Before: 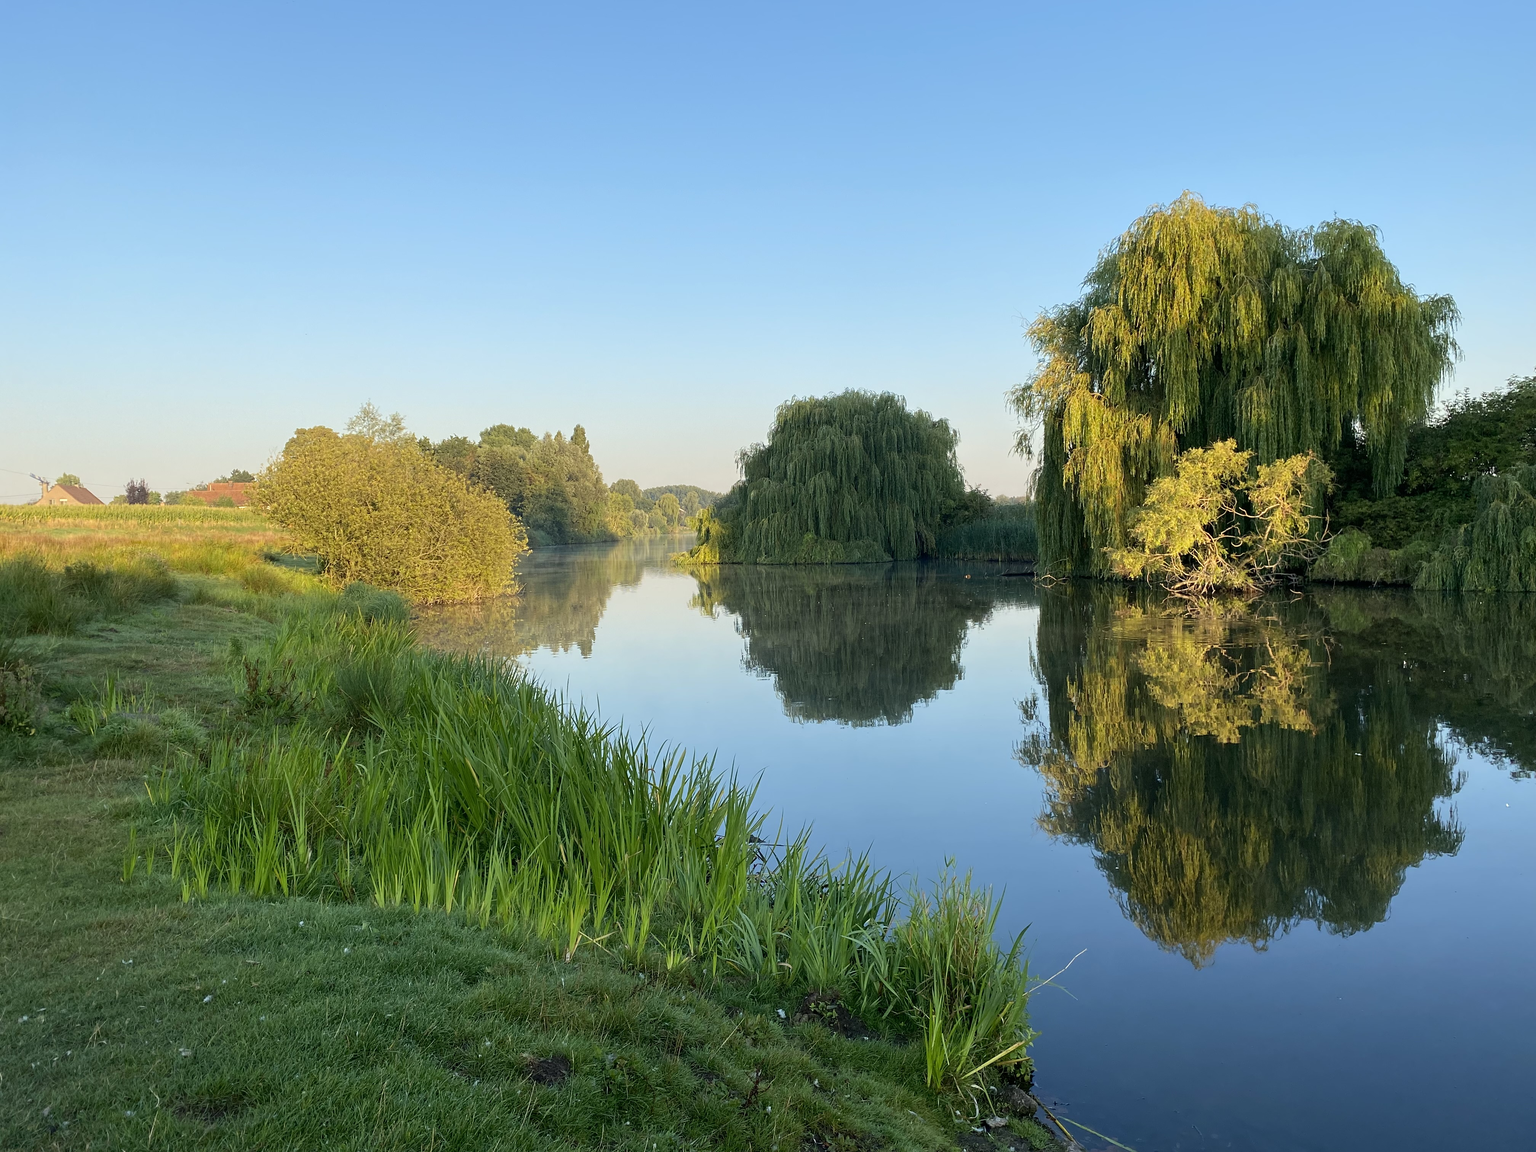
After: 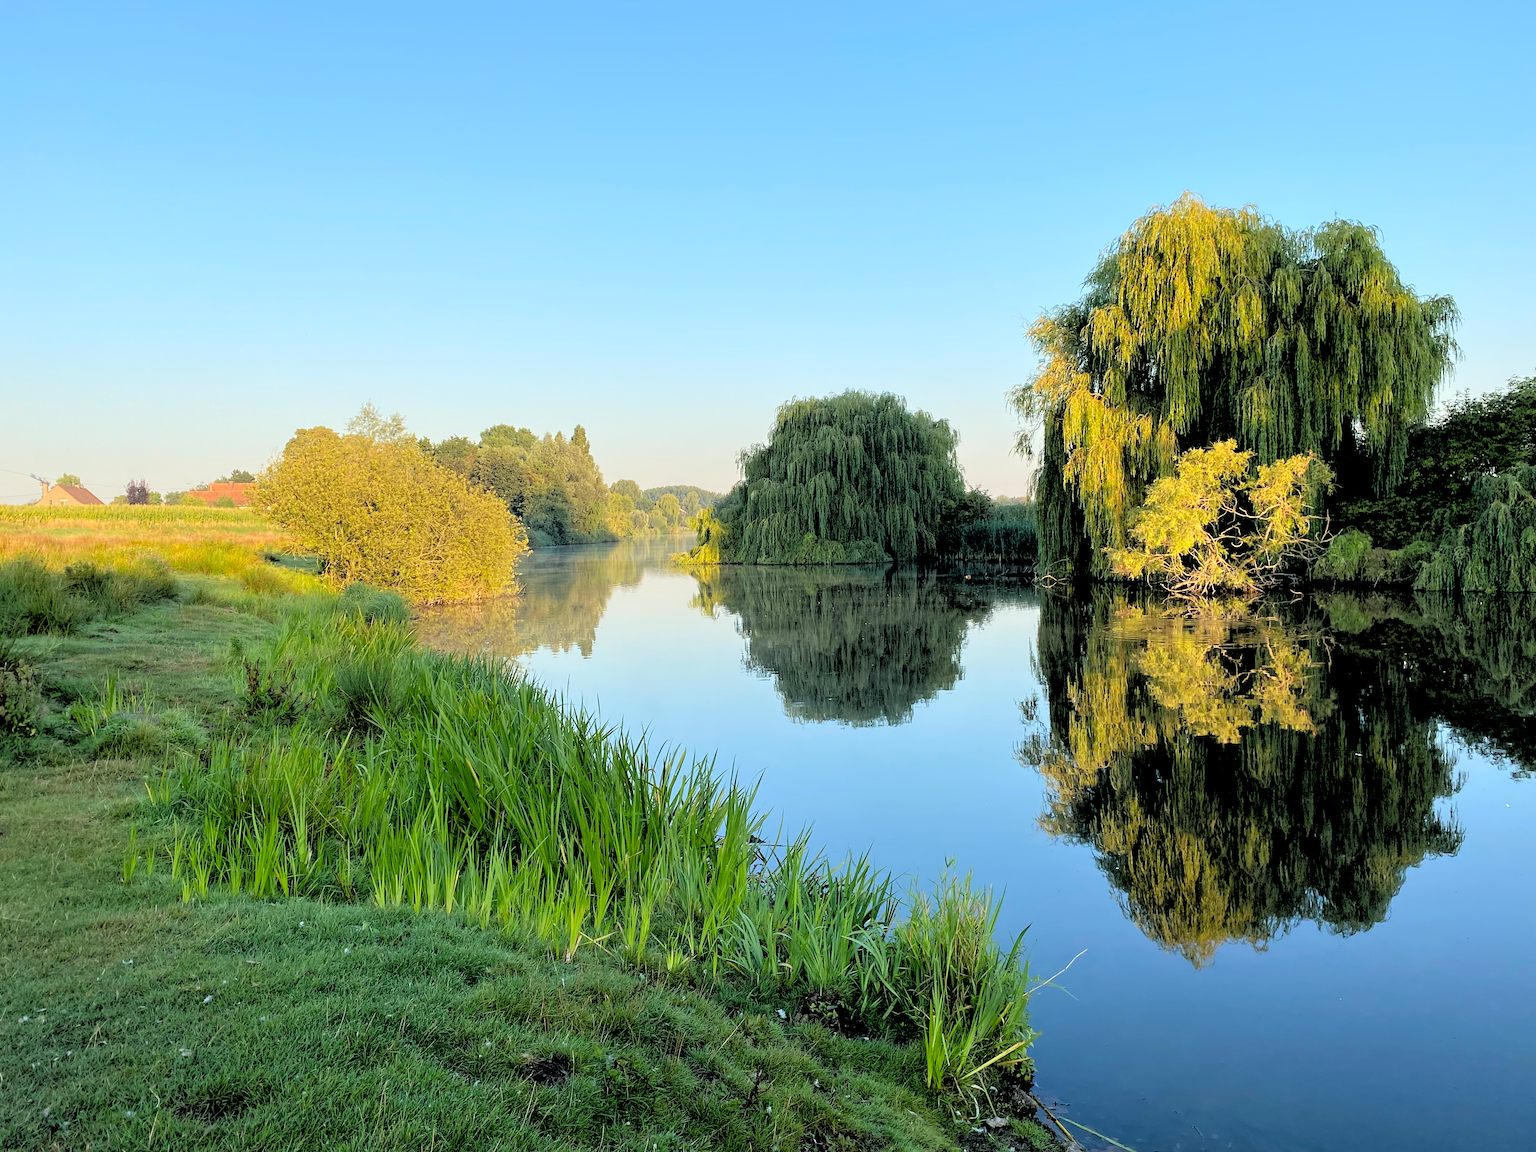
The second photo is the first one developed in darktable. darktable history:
contrast equalizer: octaves 7, y [[0.6 ×6], [0.55 ×6], [0 ×6], [0 ×6], [0 ×6]], mix 0.2
rgb levels: levels [[0.027, 0.429, 0.996], [0, 0.5, 1], [0, 0.5, 1]]
